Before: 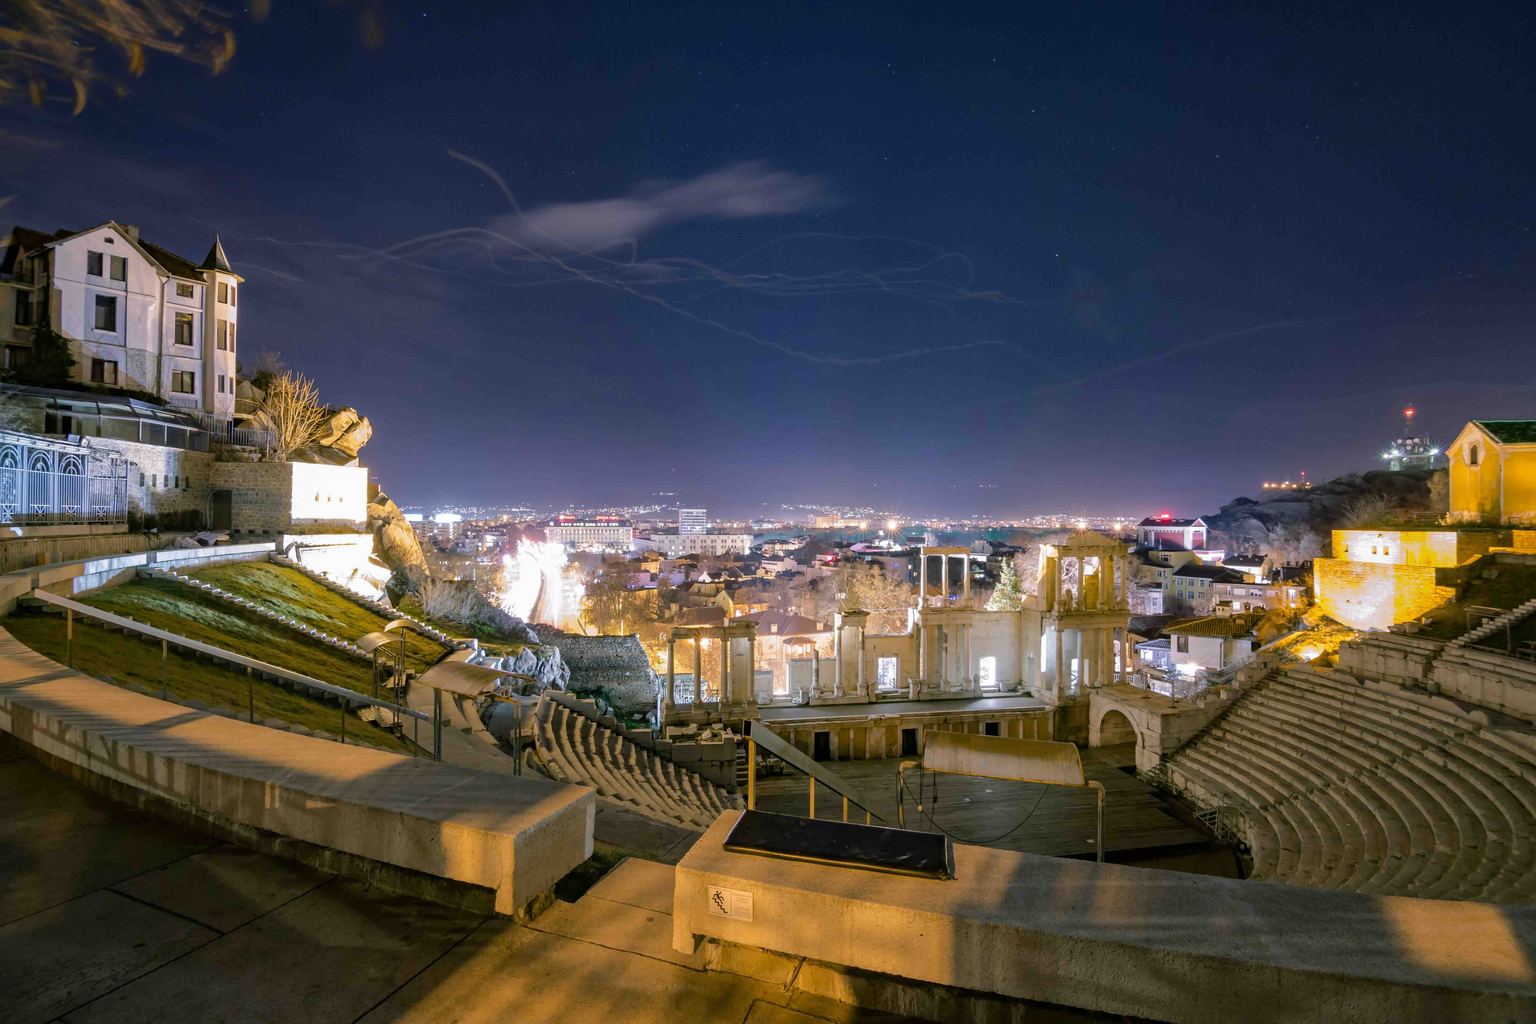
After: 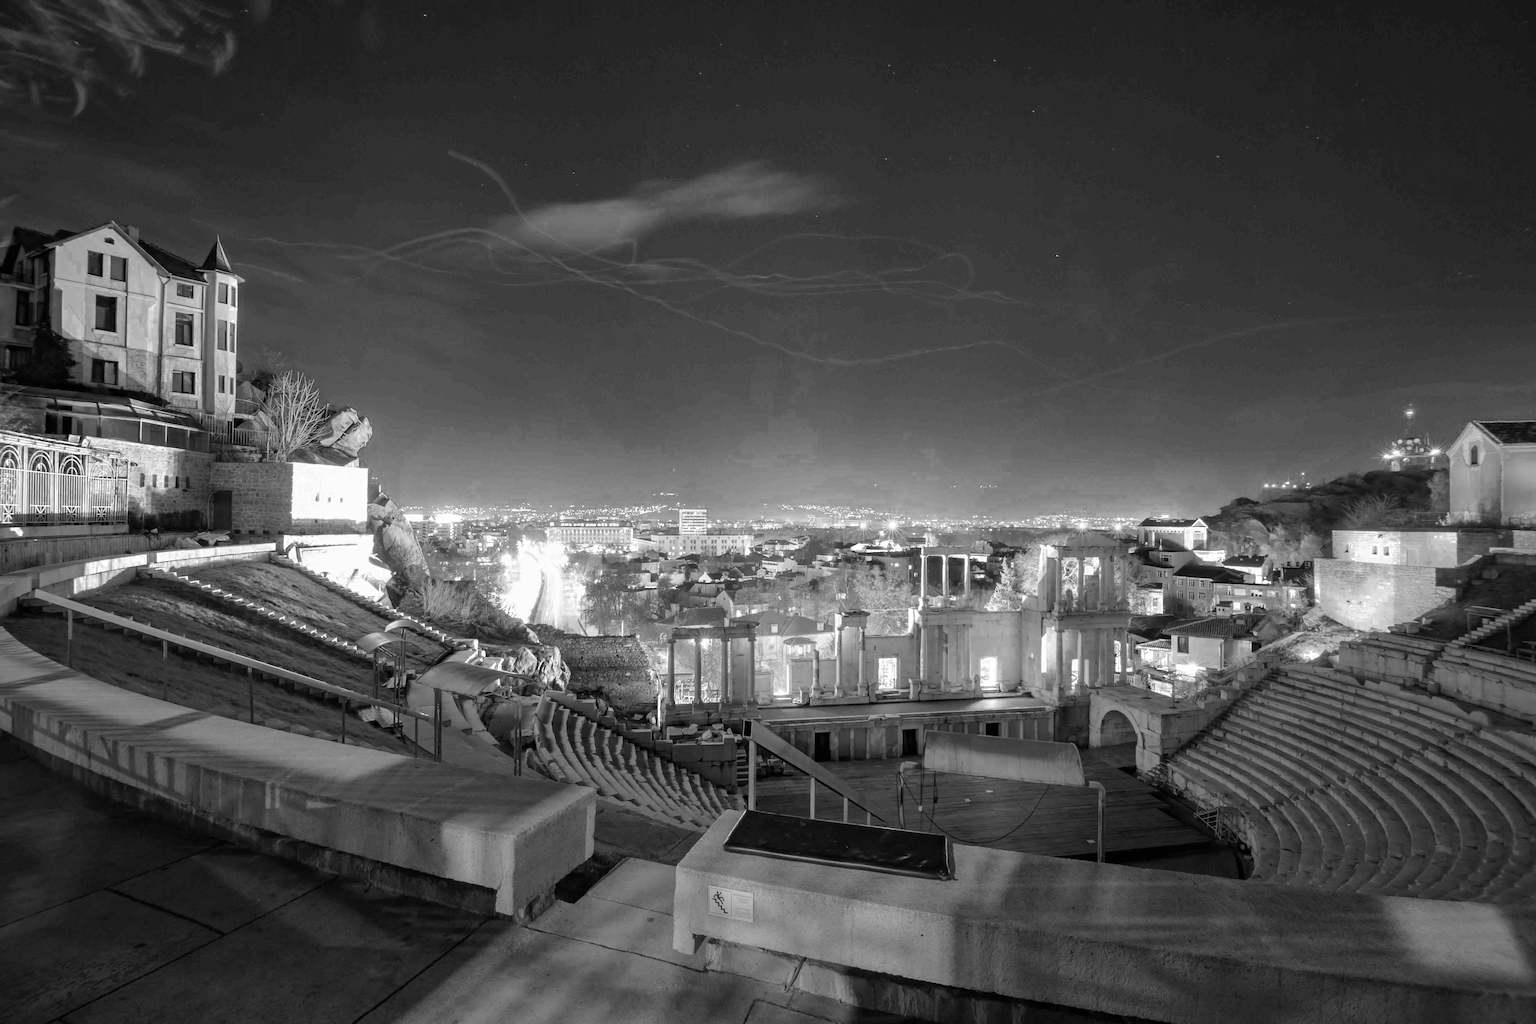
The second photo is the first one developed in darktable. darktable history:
velvia: strength 21.96%
color zones: curves: ch0 [(0, 0.613) (0.01, 0.613) (0.245, 0.448) (0.498, 0.529) (0.642, 0.665) (0.879, 0.777) (0.99, 0.613)]; ch1 [(0, 0) (0.143, 0) (0.286, 0) (0.429, 0) (0.571, 0) (0.714, 0) (0.857, 0)]
